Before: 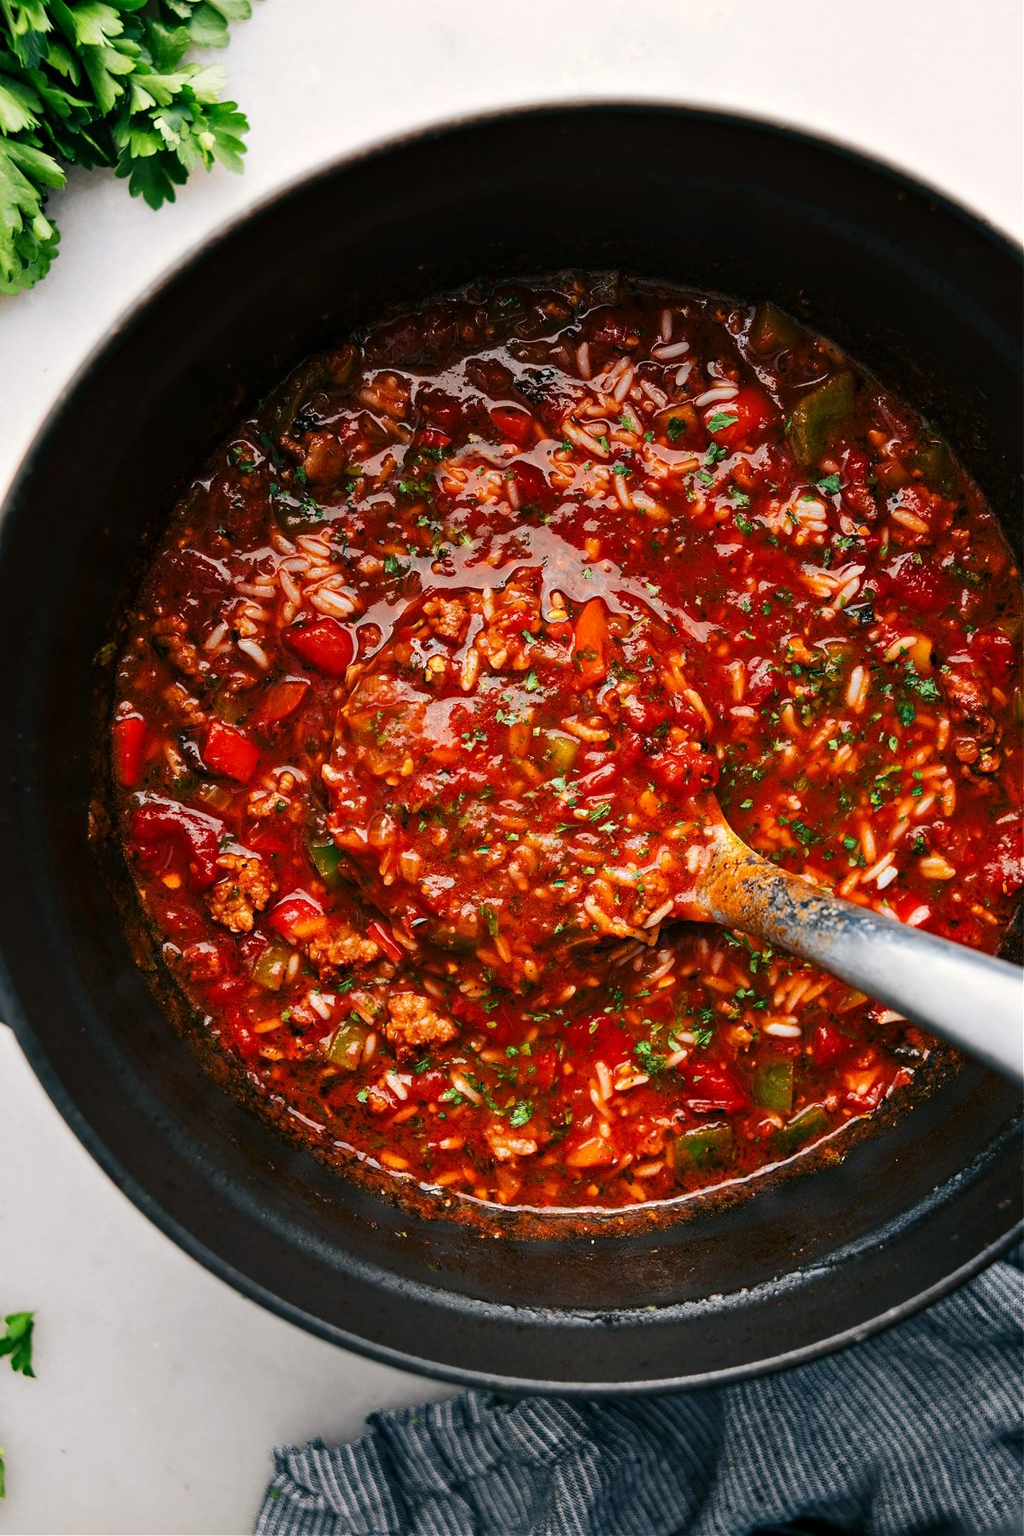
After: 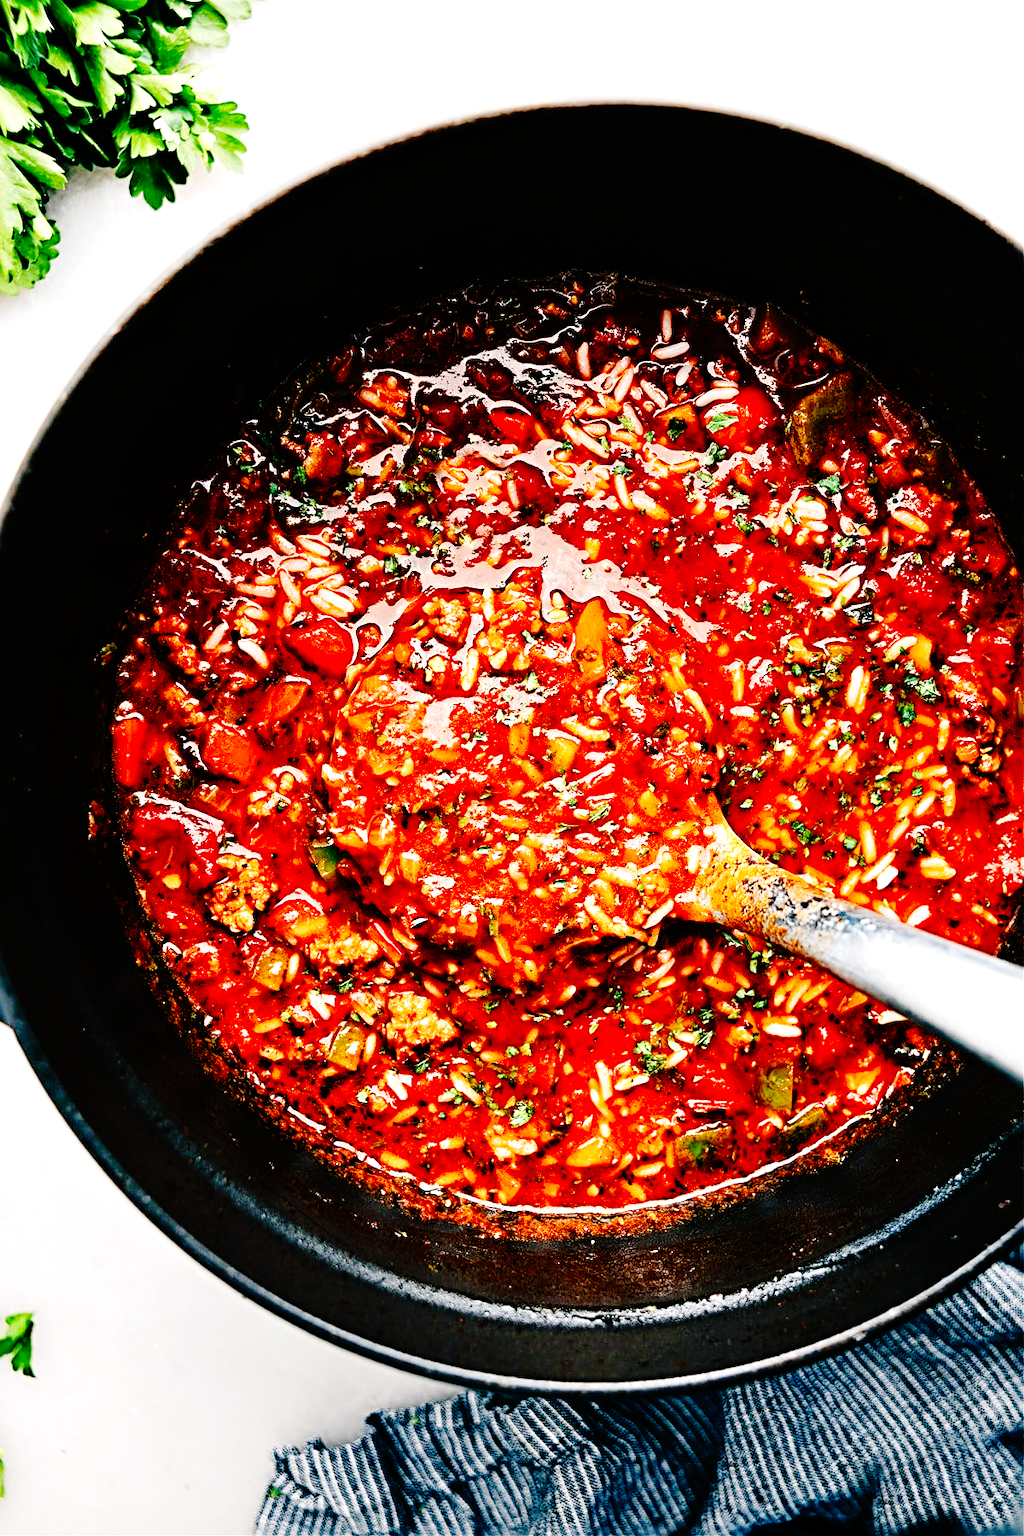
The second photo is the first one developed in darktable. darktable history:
sharpen: radius 4.931
exposure: exposure 0.644 EV, compensate highlight preservation false
base curve: curves: ch0 [(0, 0) (0.036, 0.01) (0.123, 0.254) (0.258, 0.504) (0.507, 0.748) (1, 1)], preserve colors none
